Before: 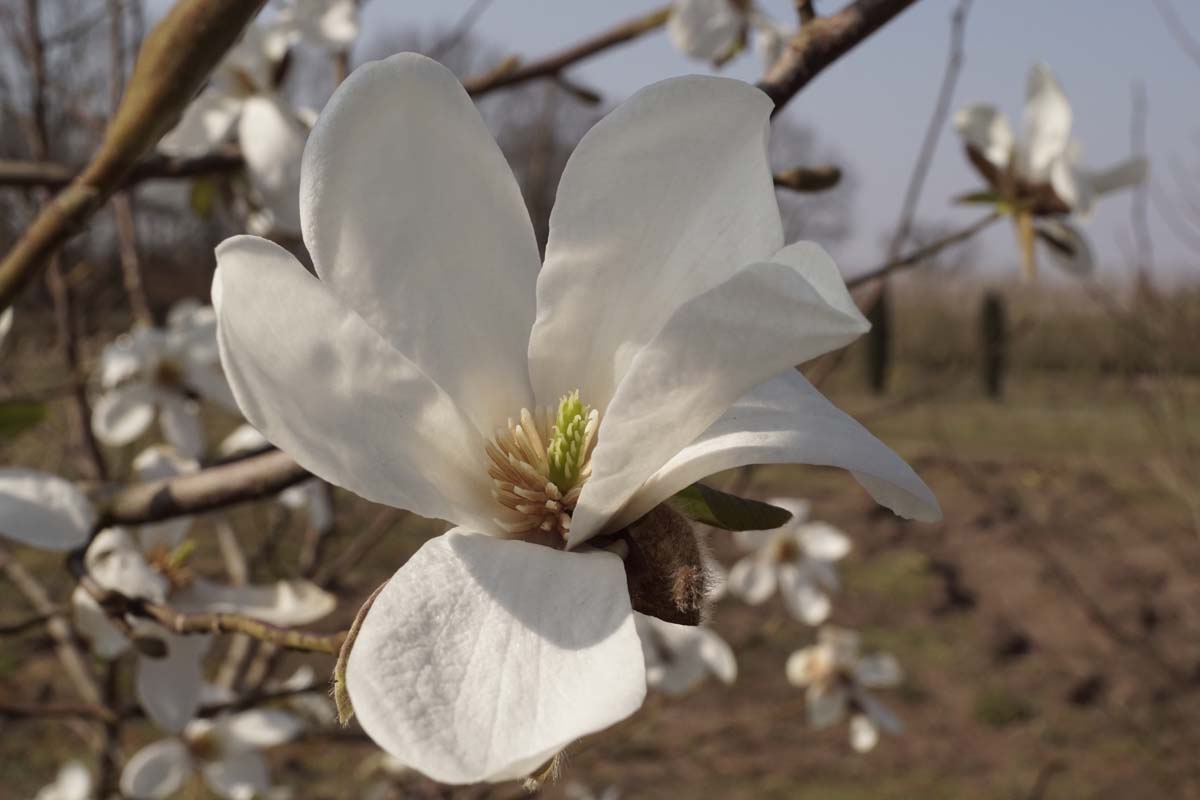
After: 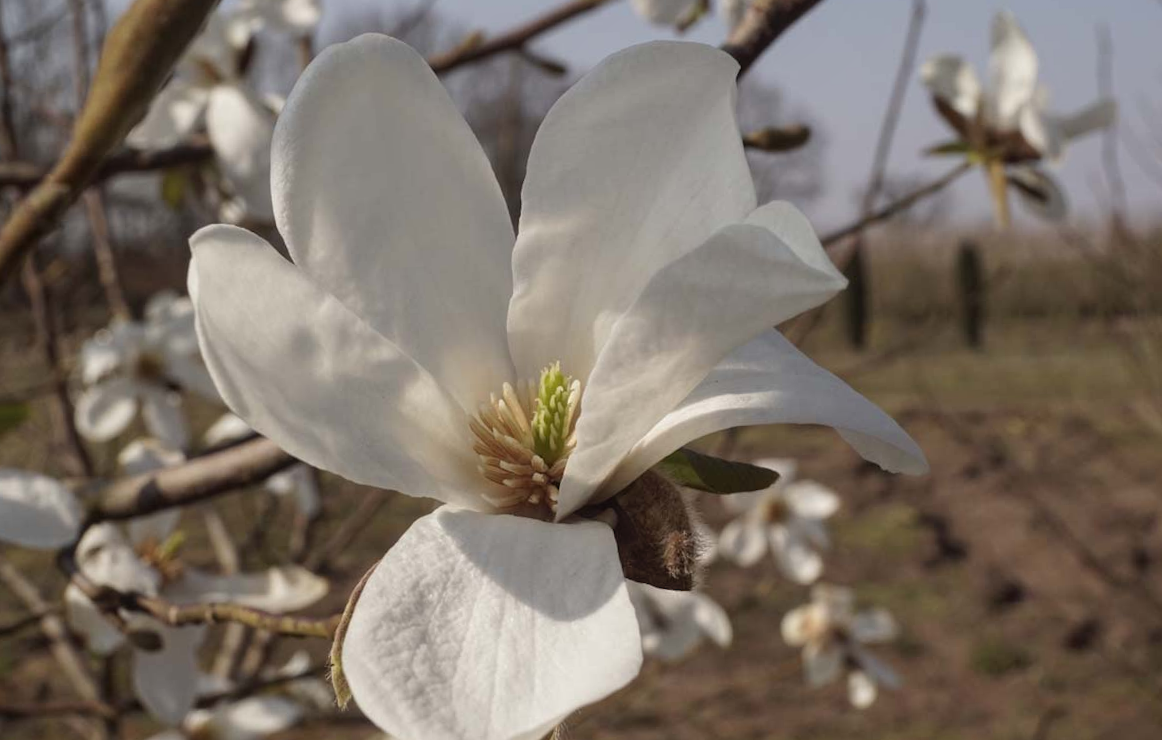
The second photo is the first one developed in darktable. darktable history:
rotate and perspective: rotation -3°, crop left 0.031, crop right 0.968, crop top 0.07, crop bottom 0.93
local contrast: detail 110%
